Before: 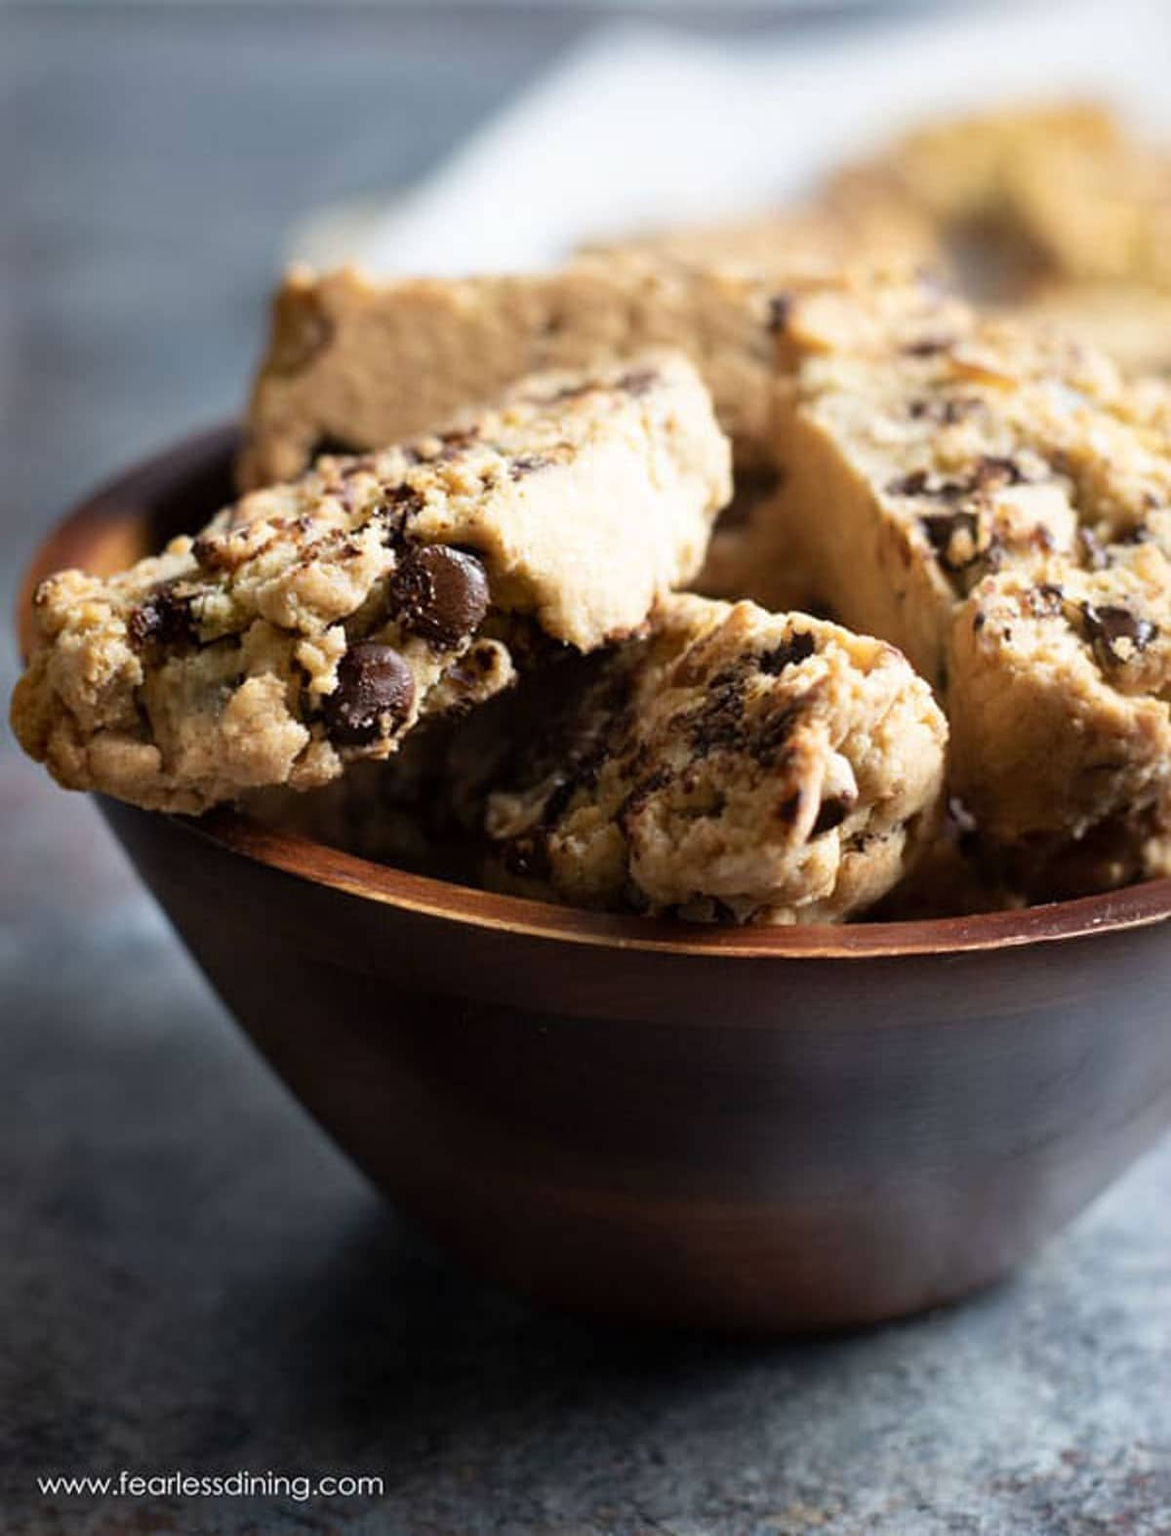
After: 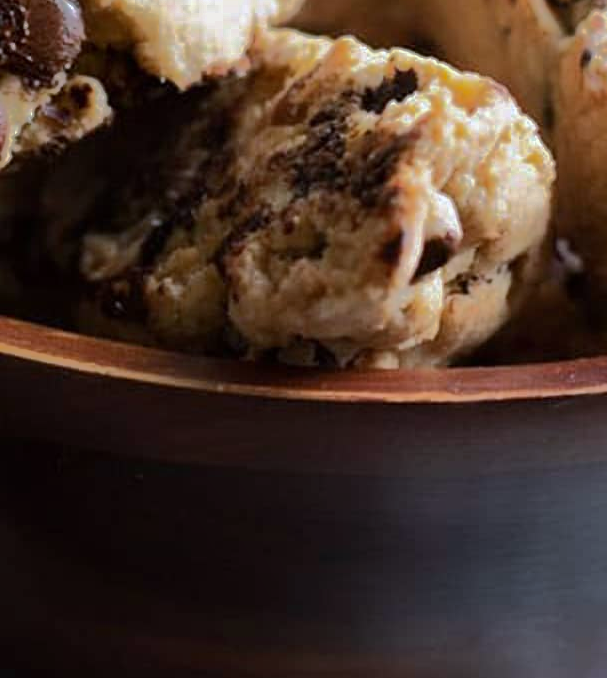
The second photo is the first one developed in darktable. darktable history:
shadows and highlights: shadows -19.56, highlights -73.8
color correction: highlights a* -0.806, highlights b* -9.54
crop: left 34.806%, top 36.845%, right 14.58%, bottom 20.052%
